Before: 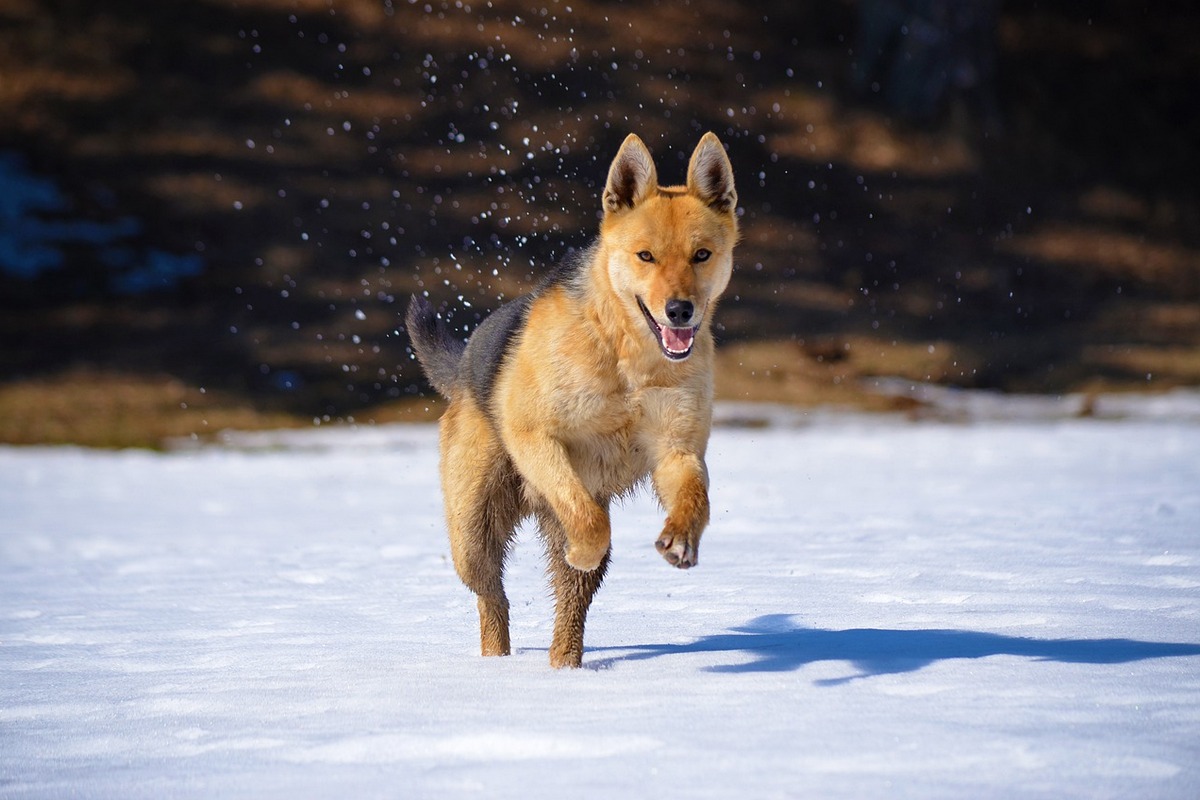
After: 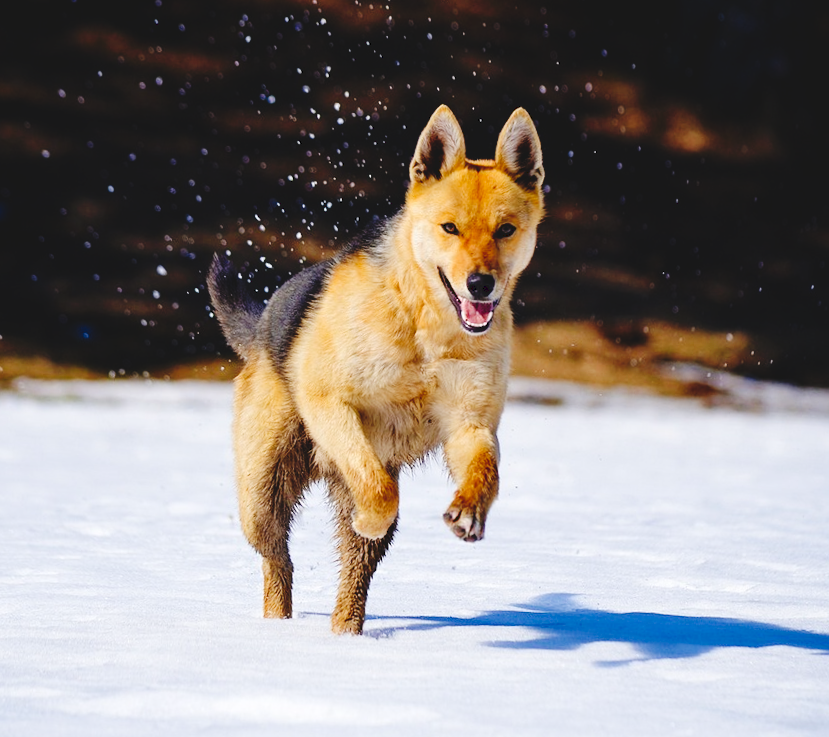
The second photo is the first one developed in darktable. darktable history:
crop and rotate: angle -3.27°, left 14.277%, top 0.028%, right 10.766%, bottom 0.028%
tone curve: curves: ch0 [(0, 0) (0.003, 0.084) (0.011, 0.084) (0.025, 0.084) (0.044, 0.084) (0.069, 0.085) (0.1, 0.09) (0.136, 0.1) (0.177, 0.119) (0.224, 0.144) (0.277, 0.205) (0.335, 0.298) (0.399, 0.417) (0.468, 0.525) (0.543, 0.631) (0.623, 0.72) (0.709, 0.8) (0.801, 0.867) (0.898, 0.934) (1, 1)], preserve colors none
